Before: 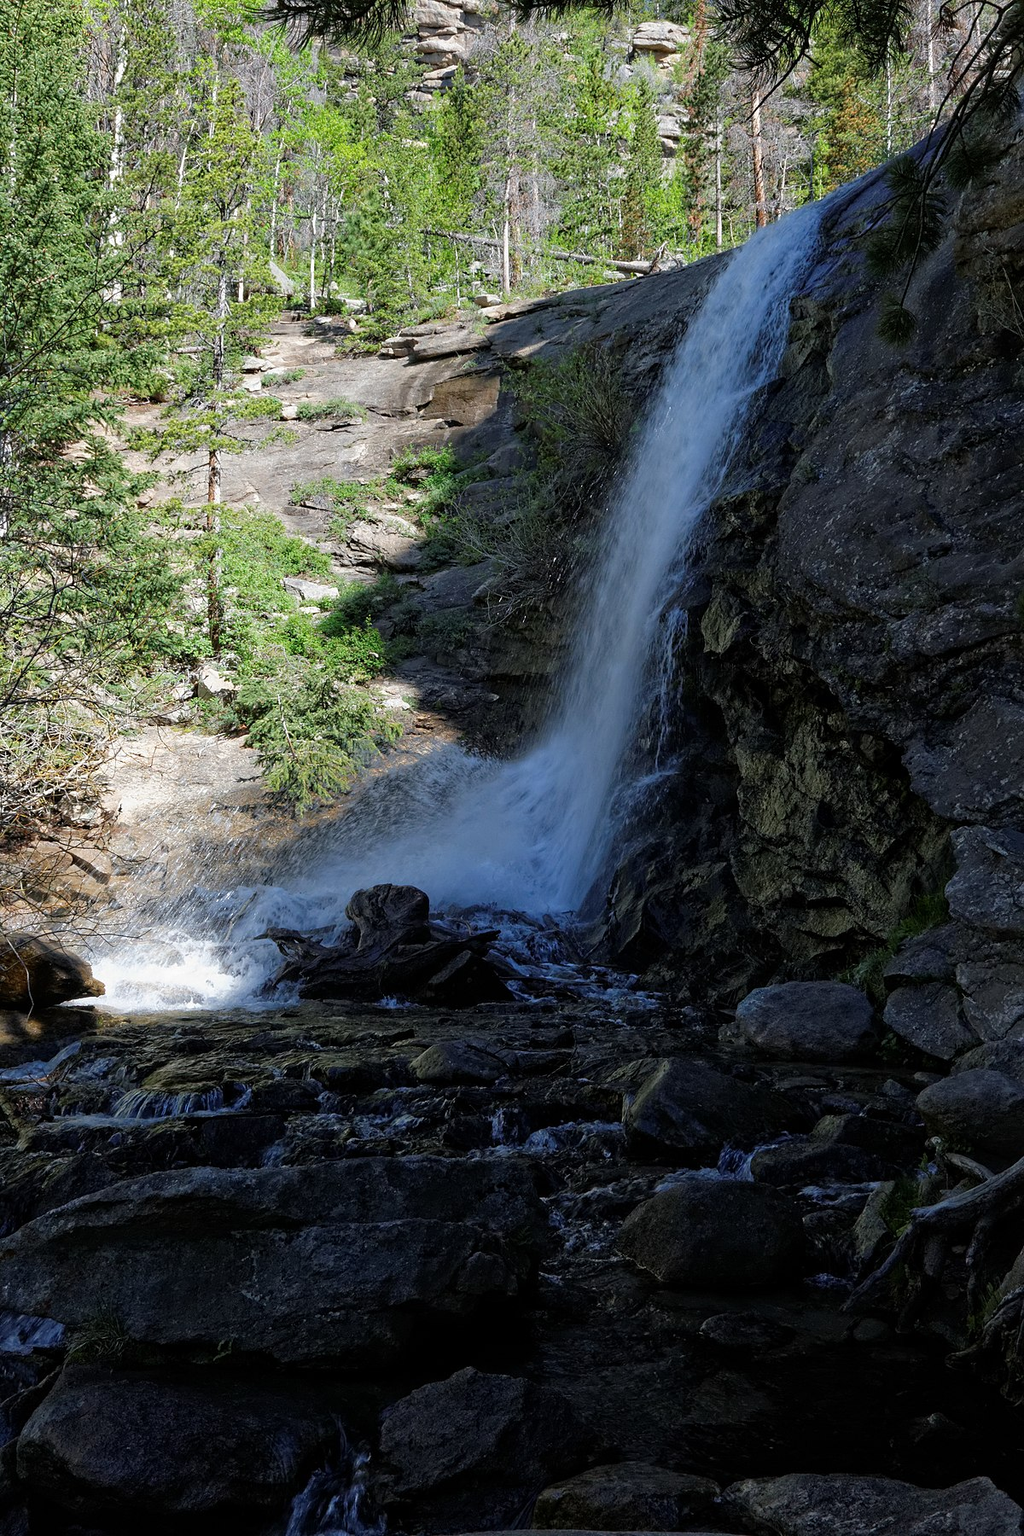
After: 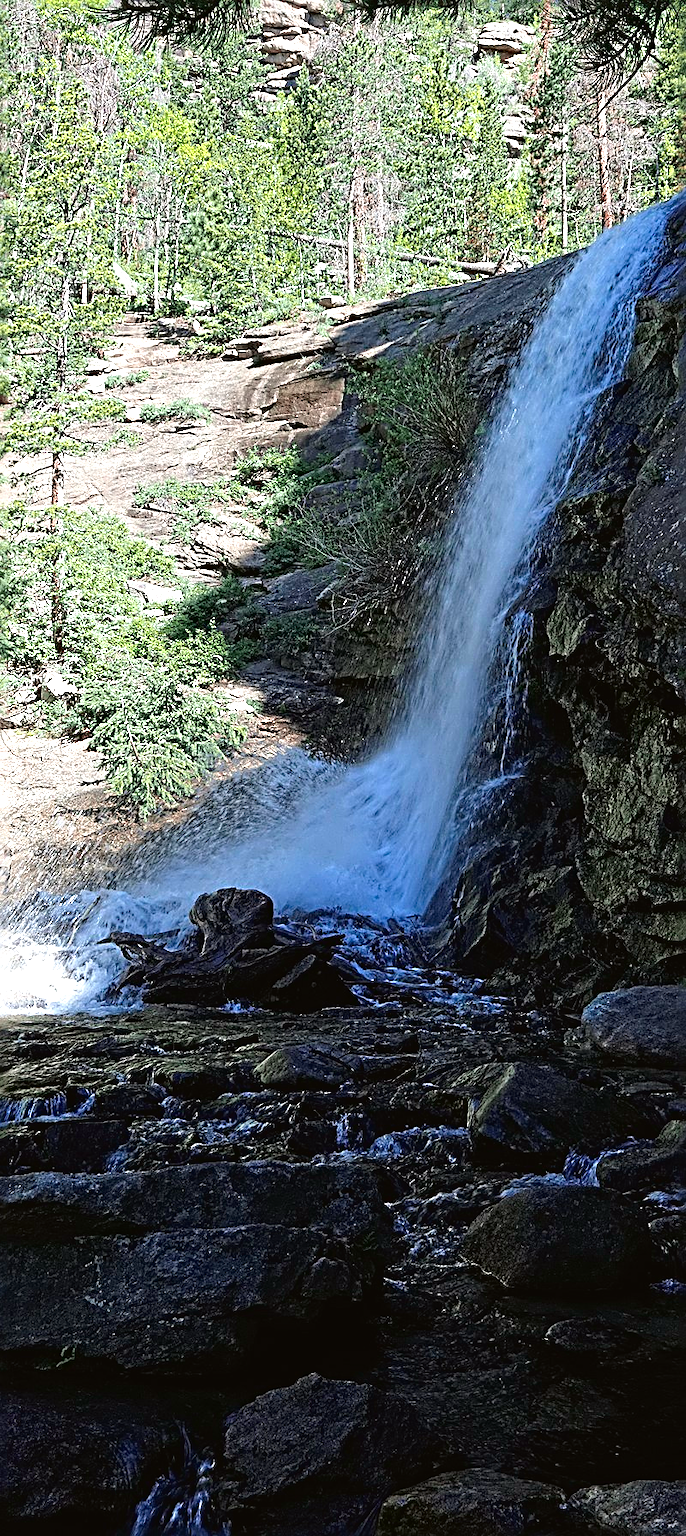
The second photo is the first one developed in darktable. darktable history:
sharpen: radius 3.674, amount 0.924
exposure: exposure 0.748 EV, compensate highlight preservation false
tone curve: curves: ch0 [(0, 0.021) (0.059, 0.053) (0.197, 0.191) (0.32, 0.311) (0.495, 0.505) (0.725, 0.731) (0.89, 0.919) (1, 1)]; ch1 [(0, 0) (0.094, 0.081) (0.285, 0.299) (0.401, 0.424) (0.453, 0.439) (0.495, 0.496) (0.54, 0.55) (0.615, 0.637) (0.657, 0.683) (1, 1)]; ch2 [(0, 0) (0.257, 0.217) (0.43, 0.421) (0.498, 0.507) (0.547, 0.539) (0.595, 0.56) (0.644, 0.599) (1, 1)], color space Lab, independent channels, preserve colors none
crop: left 15.365%, right 17.762%
